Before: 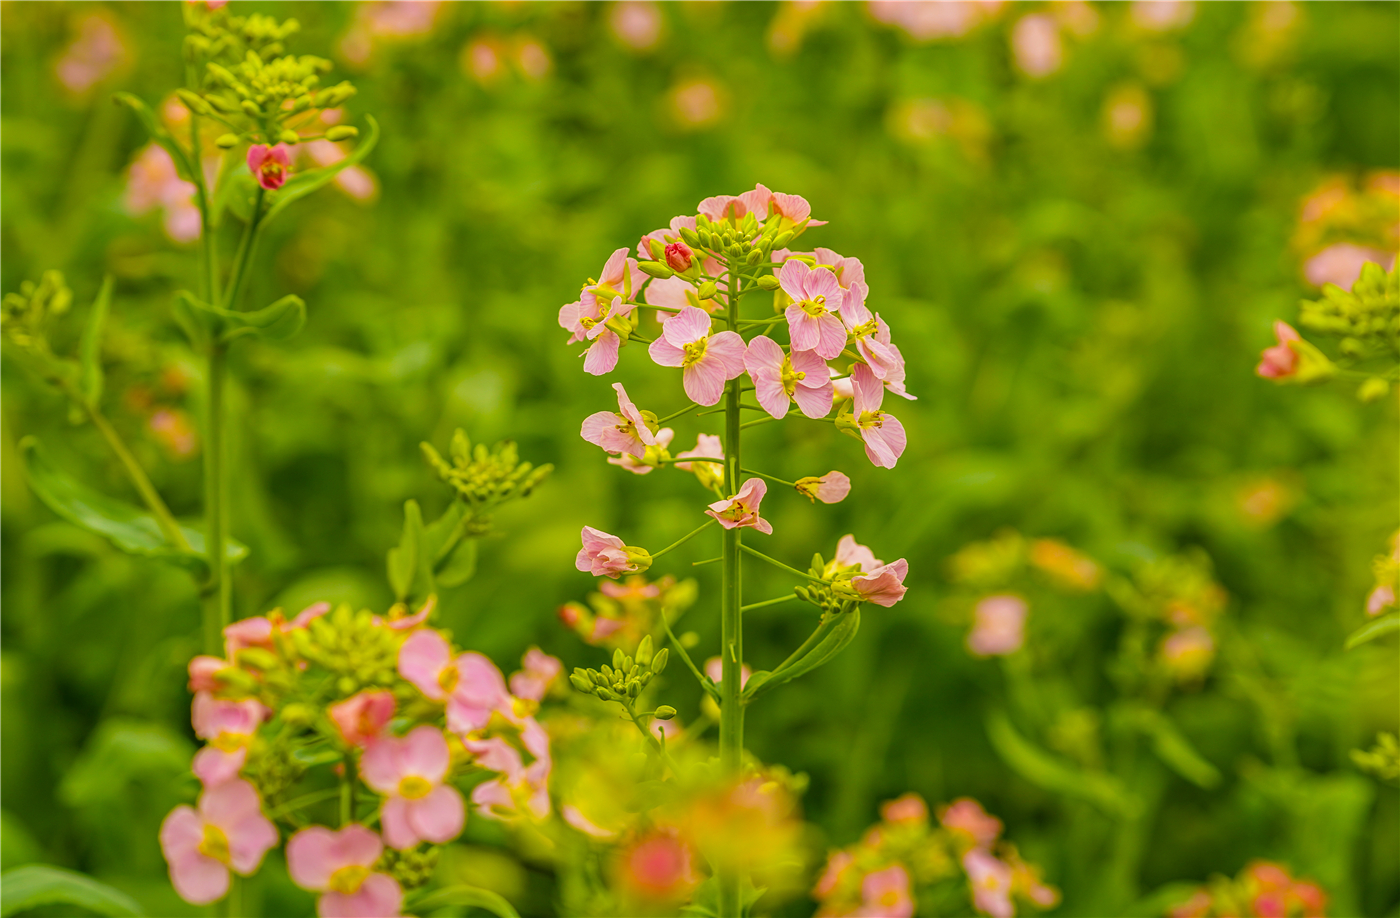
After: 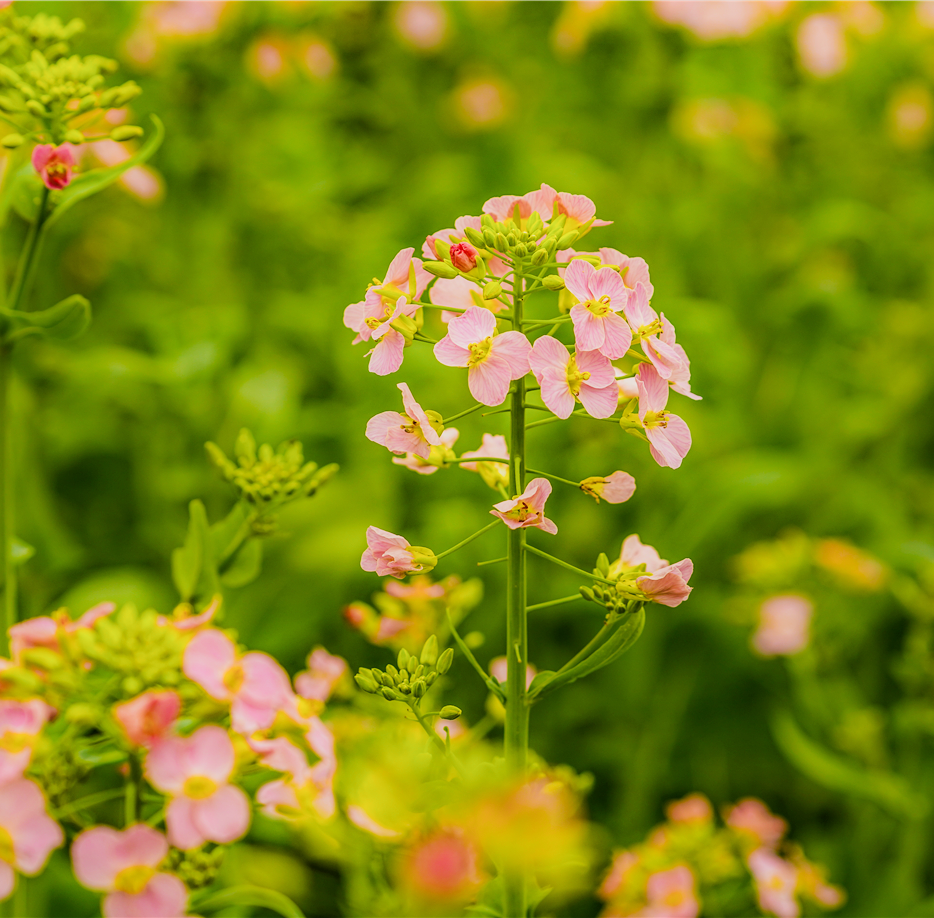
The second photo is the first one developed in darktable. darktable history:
tone equalizer: -8 EV 0.001 EV, -7 EV -0.003 EV, -6 EV 0.002 EV, -5 EV -0.042 EV, -4 EV -0.146 EV, -3 EV -0.185 EV, -2 EV 0.222 EV, -1 EV 0.72 EV, +0 EV 0.477 EV, mask exposure compensation -0.514 EV
filmic rgb: black relative exposure -7.65 EV, white relative exposure 4.56 EV, hardness 3.61, contrast 1.053
crop: left 15.363%, right 17.922%
